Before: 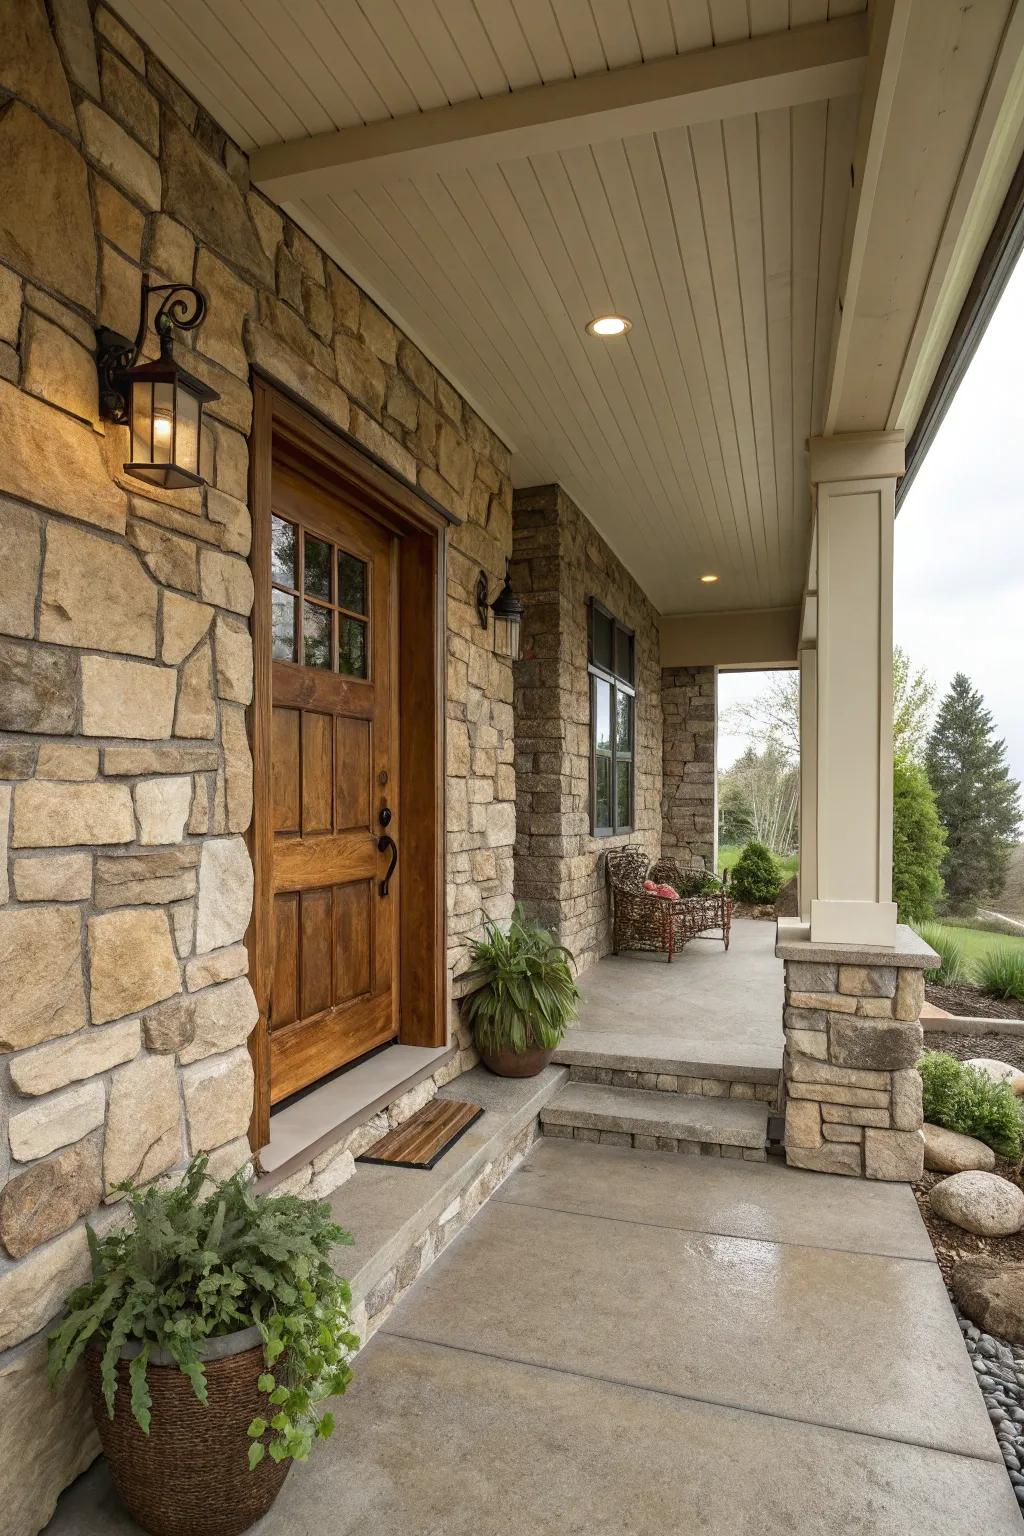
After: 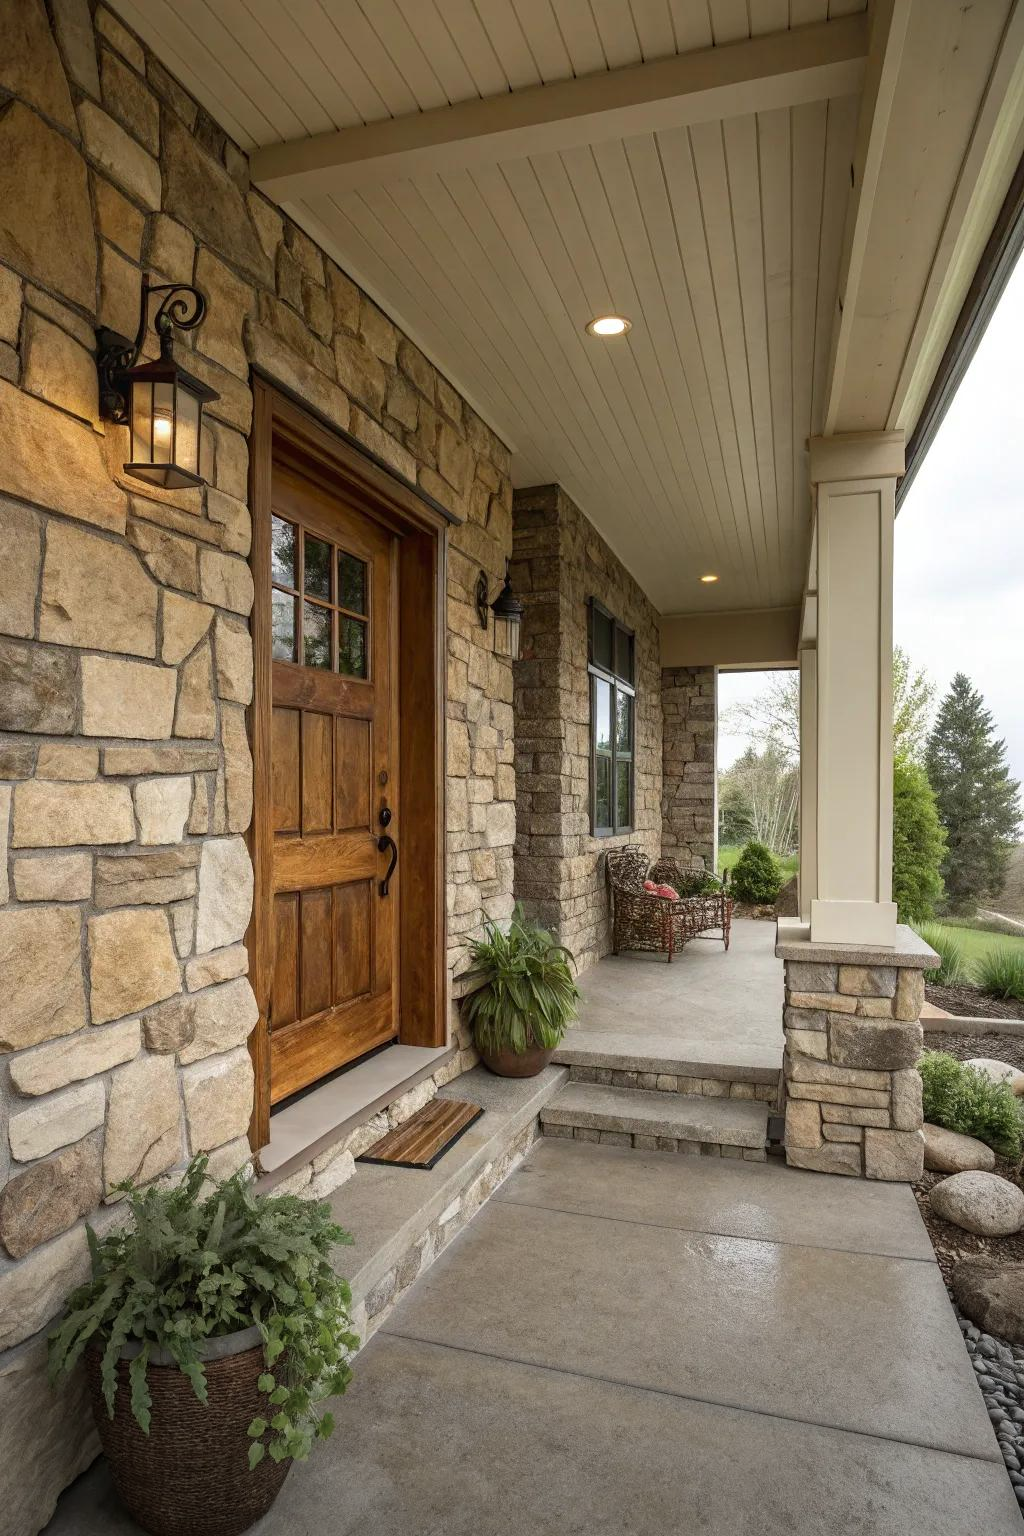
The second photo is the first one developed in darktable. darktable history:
vignetting: brightness -0.462, saturation -0.31, center (-0.068, -0.311)
